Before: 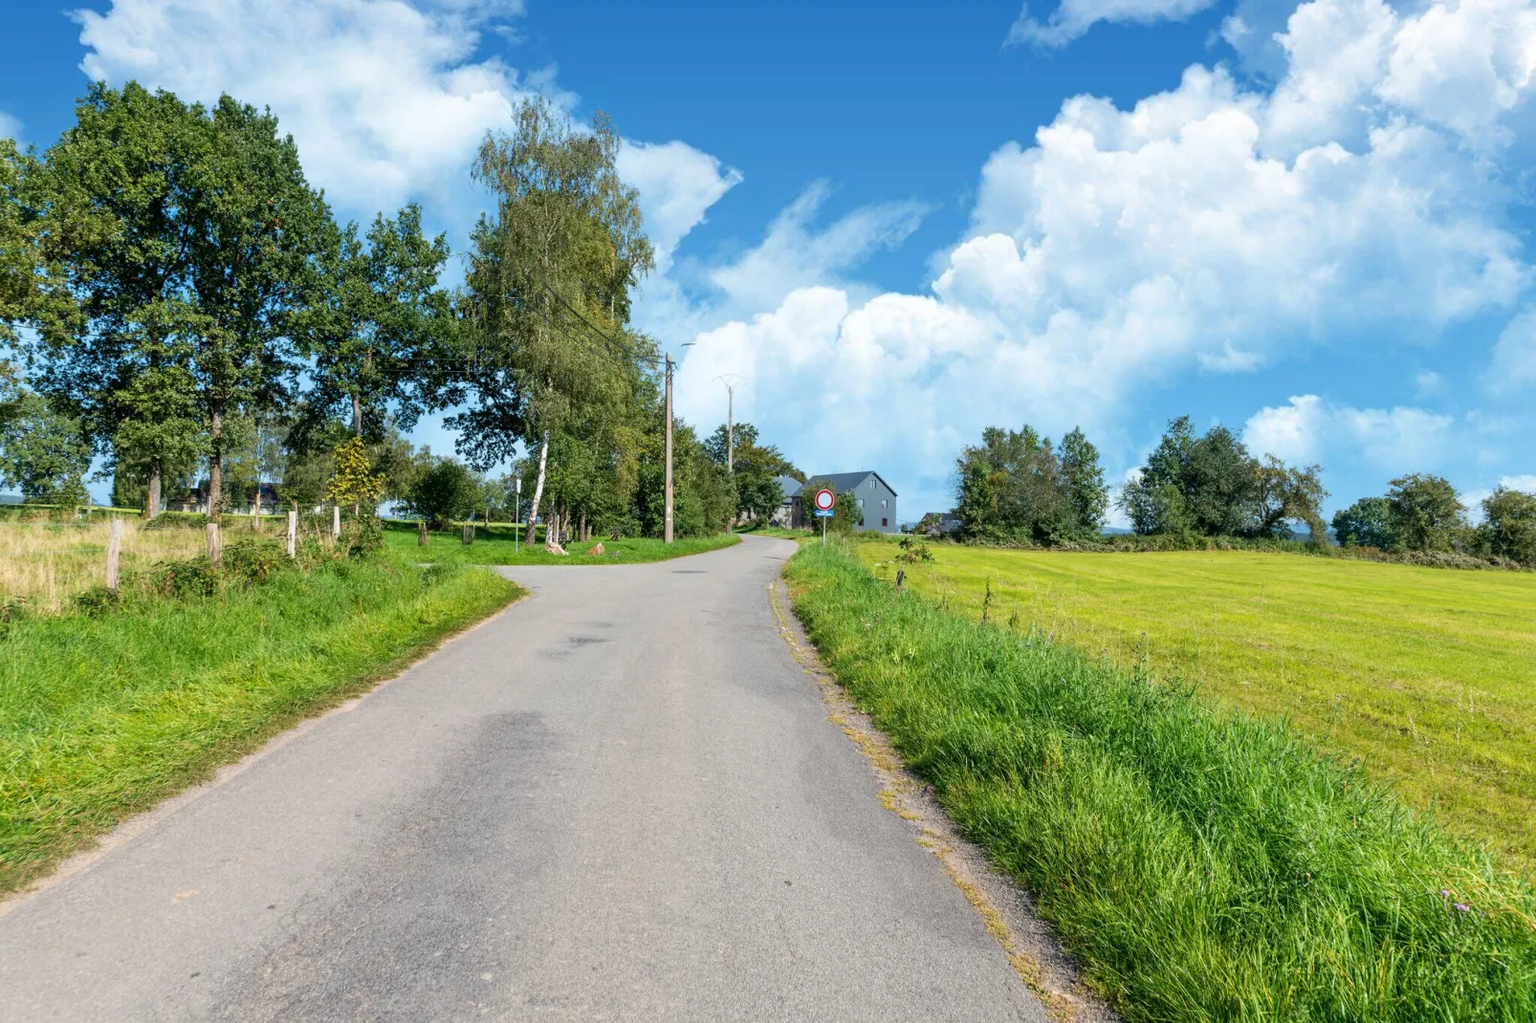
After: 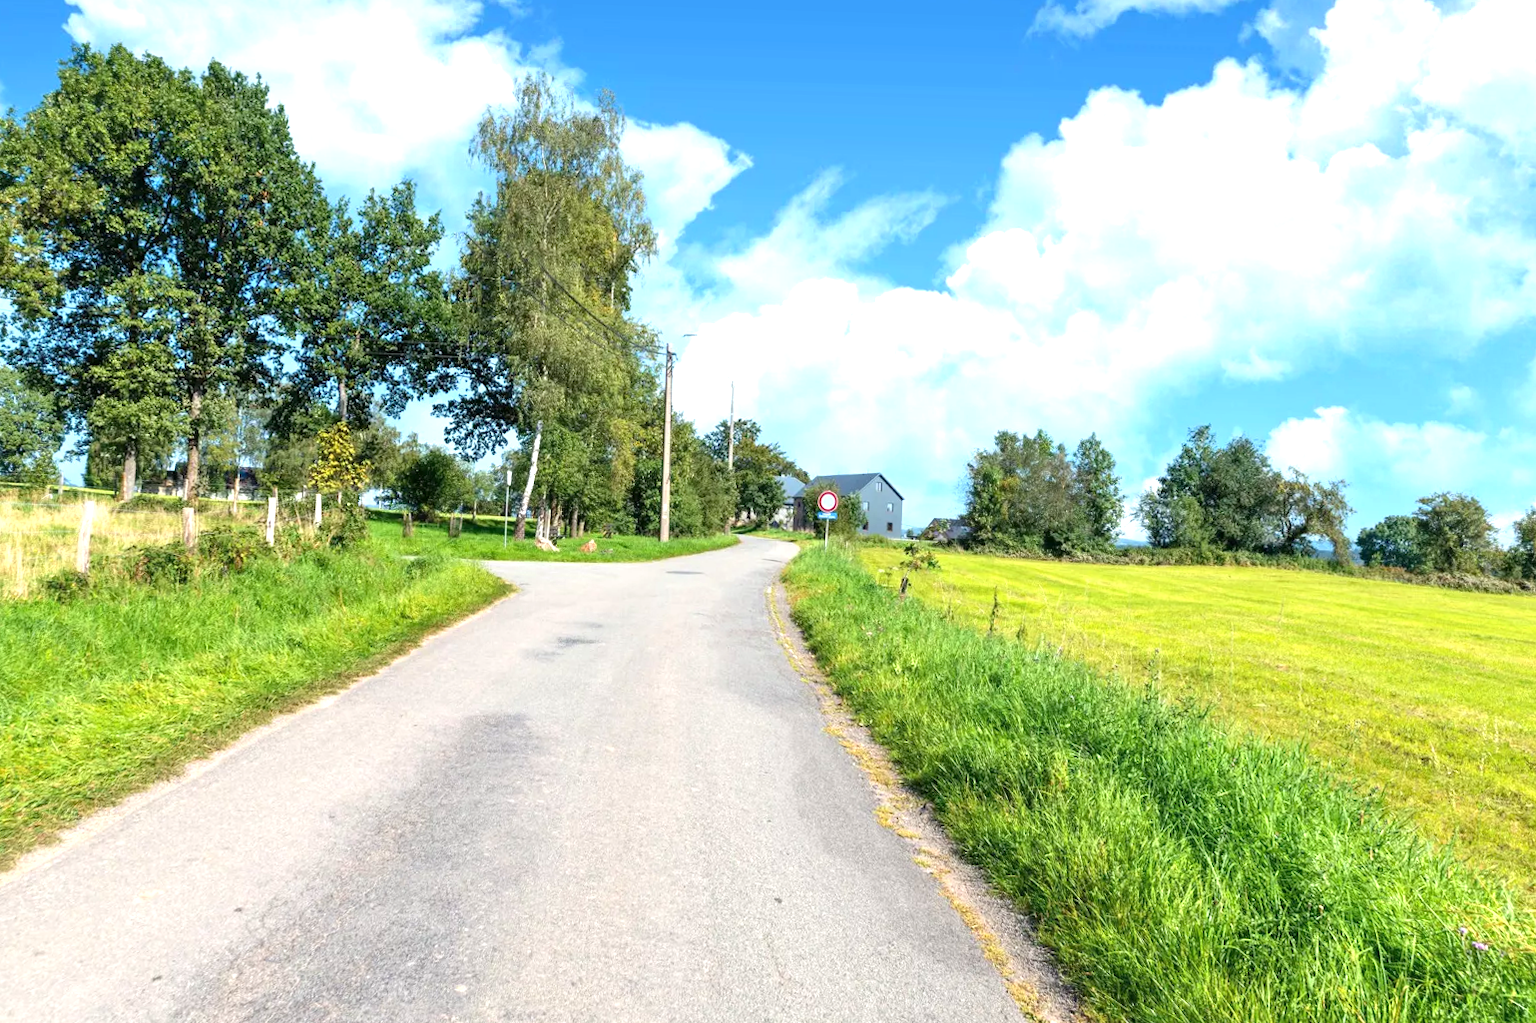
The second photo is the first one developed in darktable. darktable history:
crop and rotate: angle -1.65°
exposure: exposure 0.796 EV, compensate exposure bias true, compensate highlight preservation false
